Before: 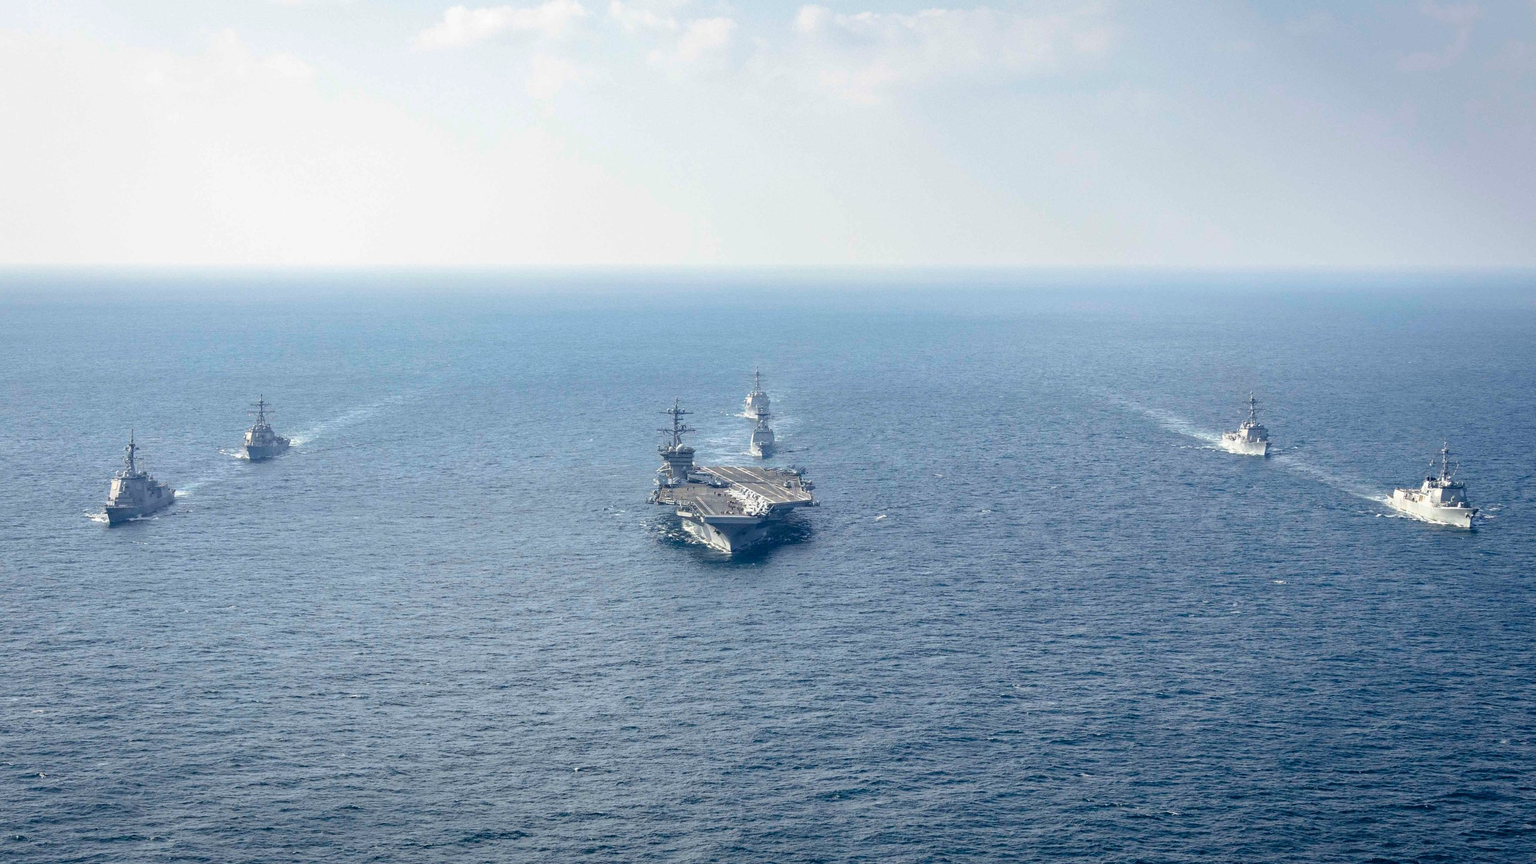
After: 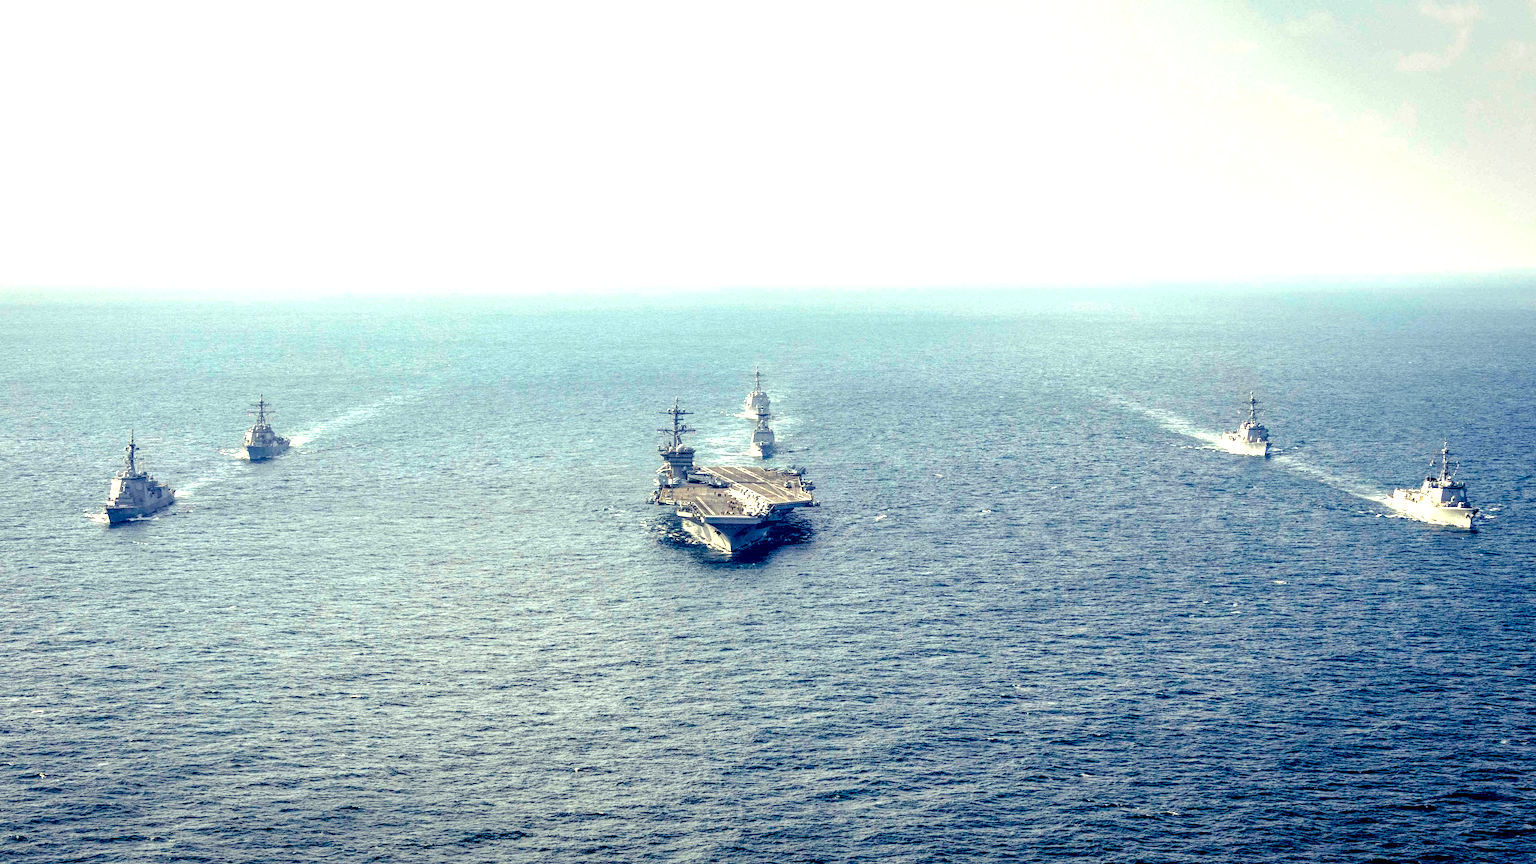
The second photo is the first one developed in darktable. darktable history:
exposure: black level correction 0.036, exposure 0.902 EV, compensate exposure bias true, compensate highlight preservation false
color balance rgb: power › luminance -7.963%, power › chroma 1.356%, power › hue 330.39°, highlights gain › chroma 7.908%, highlights gain › hue 85.47°, perceptual saturation grading › global saturation -0.037%, global vibrance 20%
local contrast: on, module defaults
